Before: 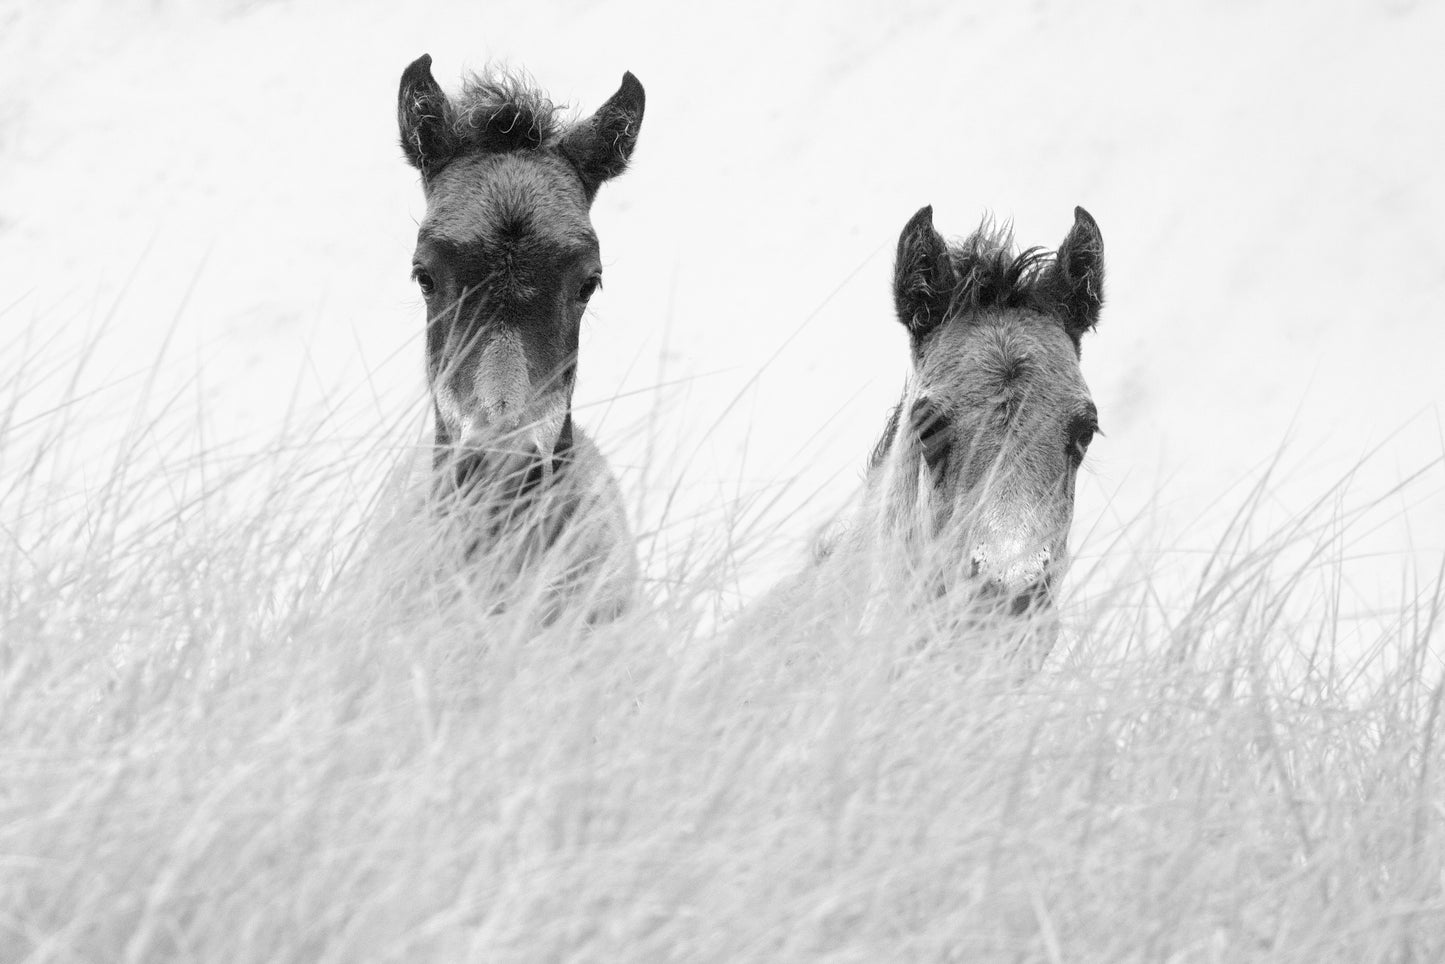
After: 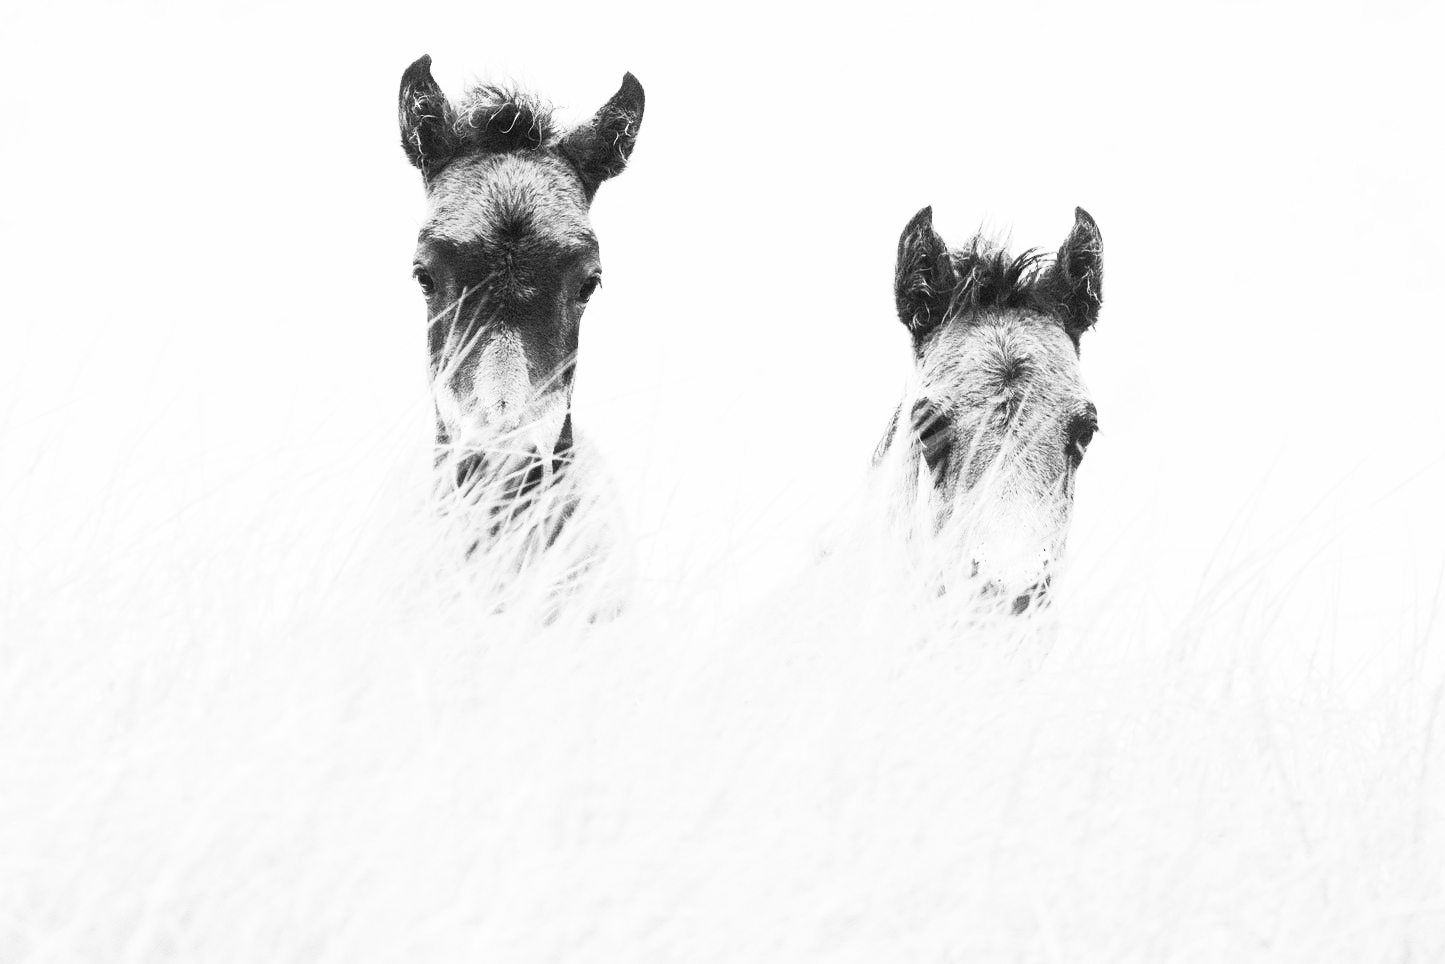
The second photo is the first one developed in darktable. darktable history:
tone equalizer: edges refinement/feathering 500, mask exposure compensation -1.57 EV, preserve details no
contrast brightness saturation: contrast 0.575, brightness 0.578, saturation -0.345
exposure: exposure -0.054 EV, compensate exposure bias true, compensate highlight preservation false
